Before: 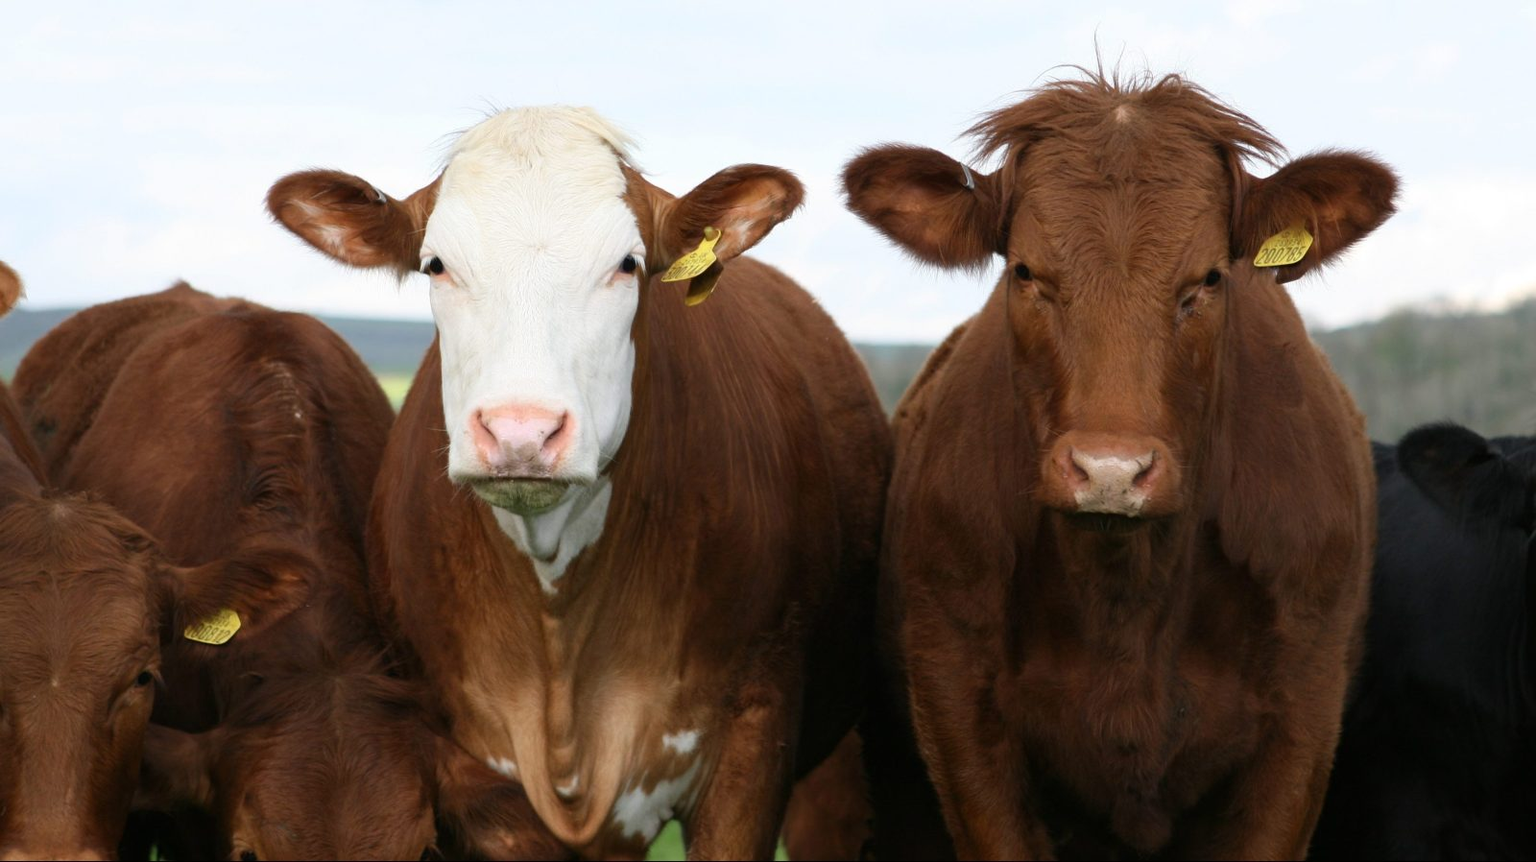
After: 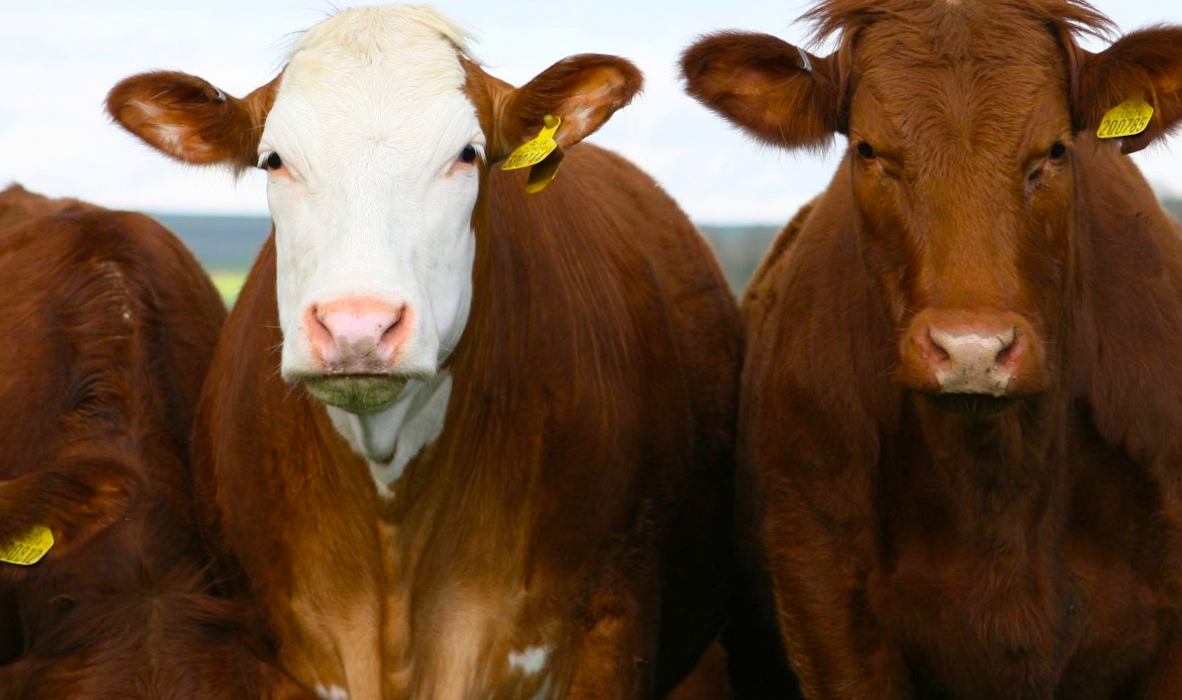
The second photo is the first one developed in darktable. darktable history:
rotate and perspective: rotation -1.68°, lens shift (vertical) -0.146, crop left 0.049, crop right 0.912, crop top 0.032, crop bottom 0.96
color balance rgb: perceptual saturation grading › global saturation 34.05%, global vibrance 5.56%
crop and rotate: left 10.071%, top 10.071%, right 10.02%, bottom 10.02%
